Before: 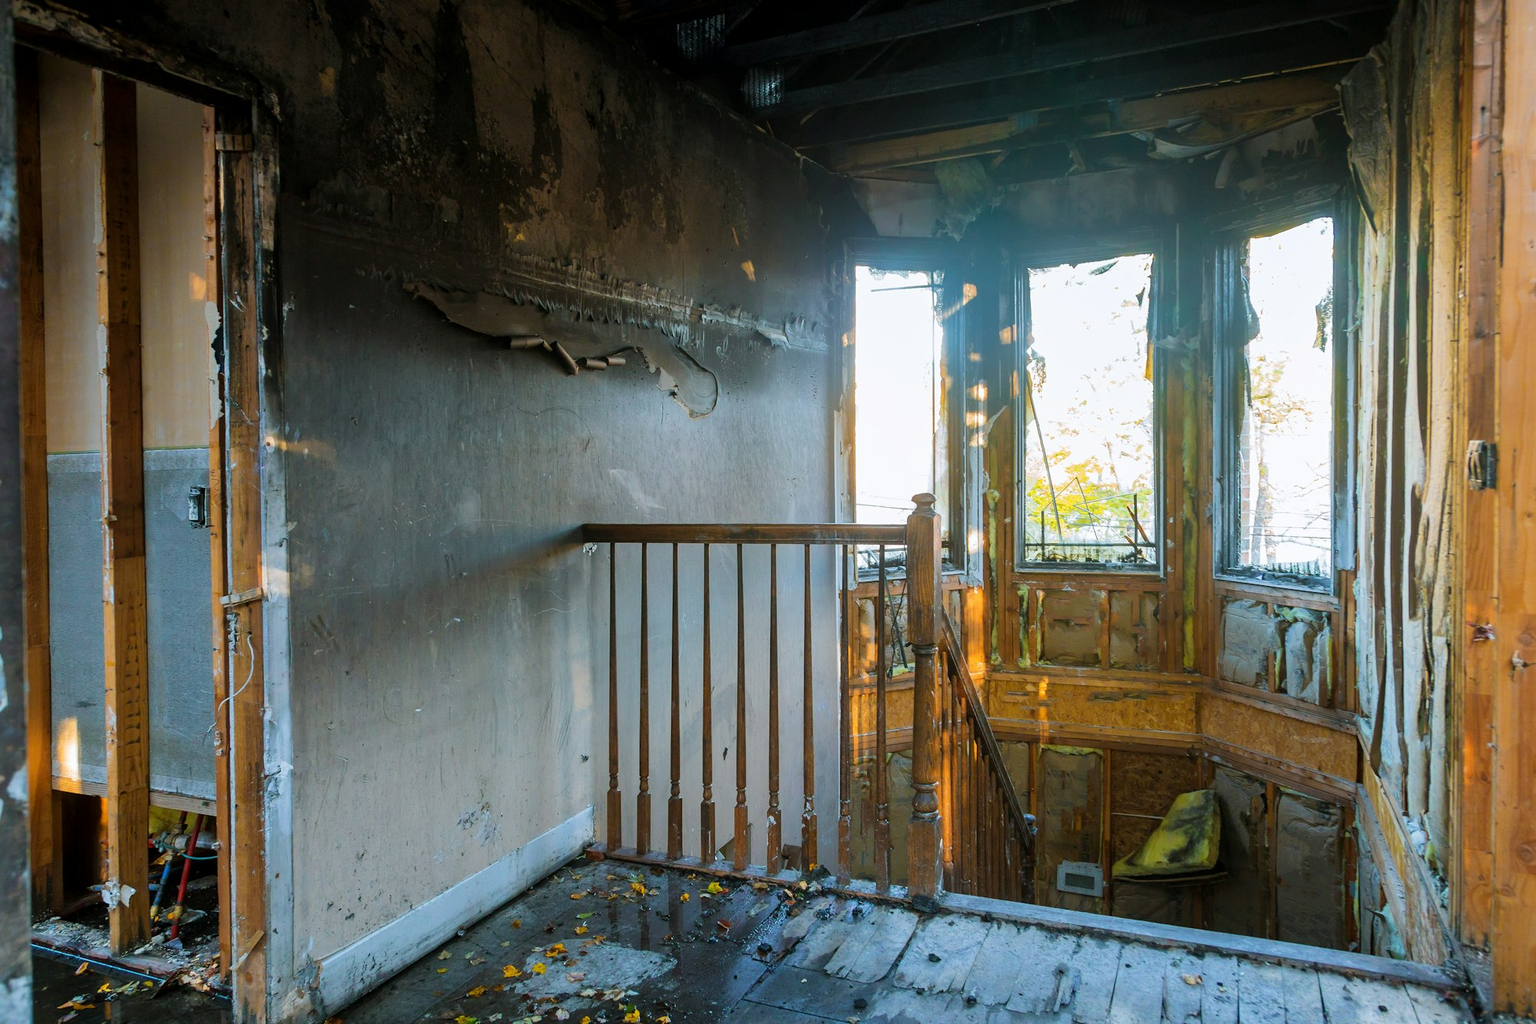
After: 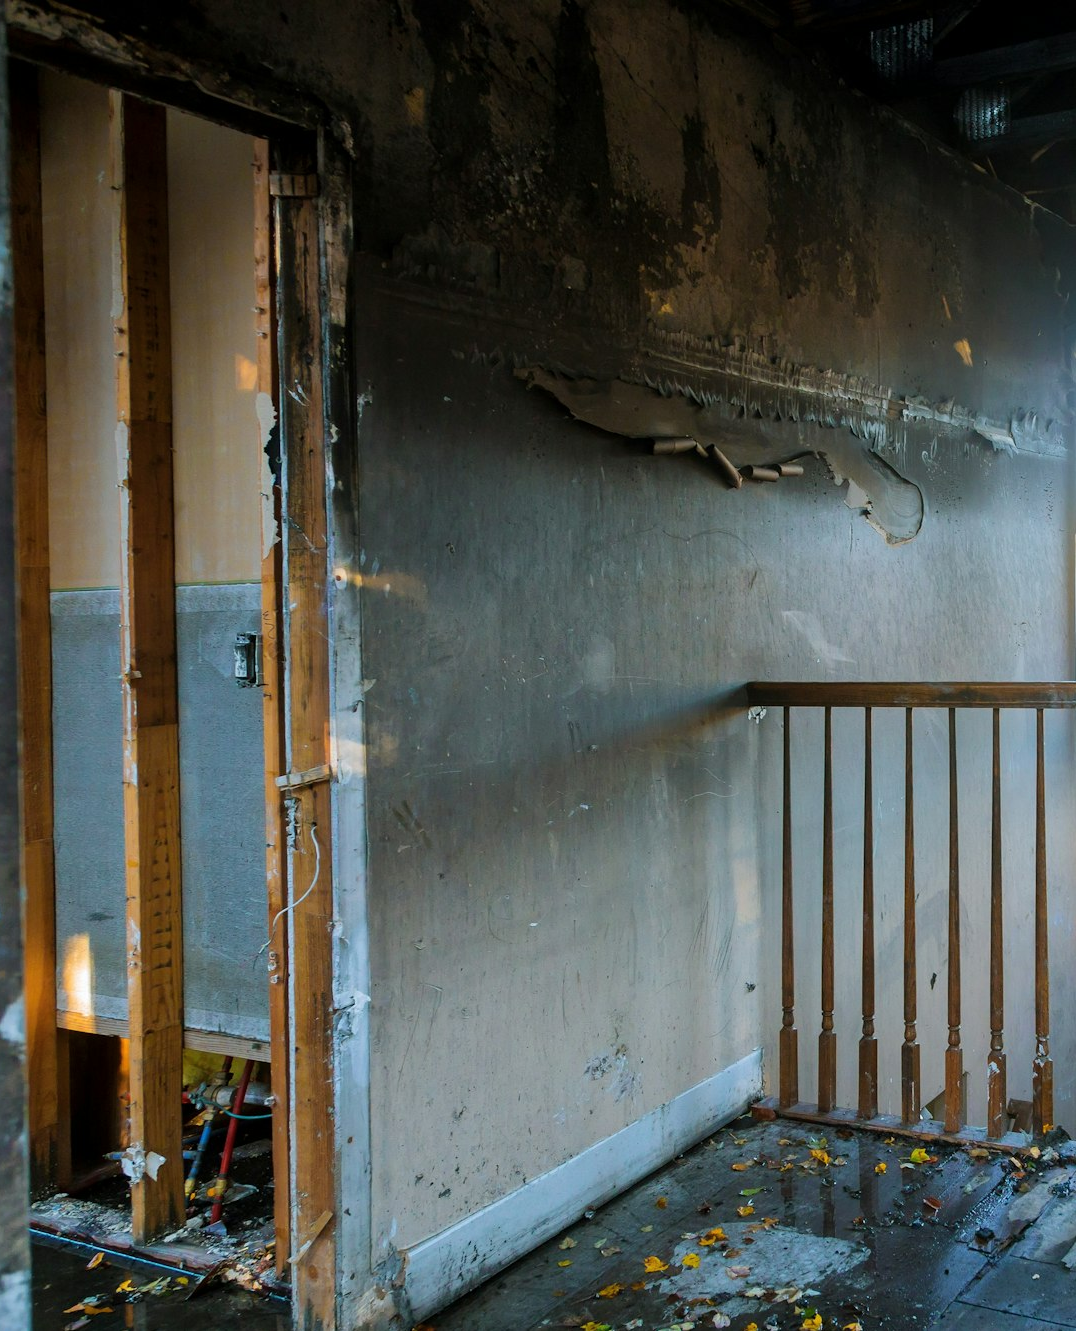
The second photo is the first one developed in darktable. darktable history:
color balance rgb: linear chroma grading › global chroma -0.67%, saturation formula JzAzBz (2021)
crop: left 0.587%, right 45.588%, bottom 0.086%
